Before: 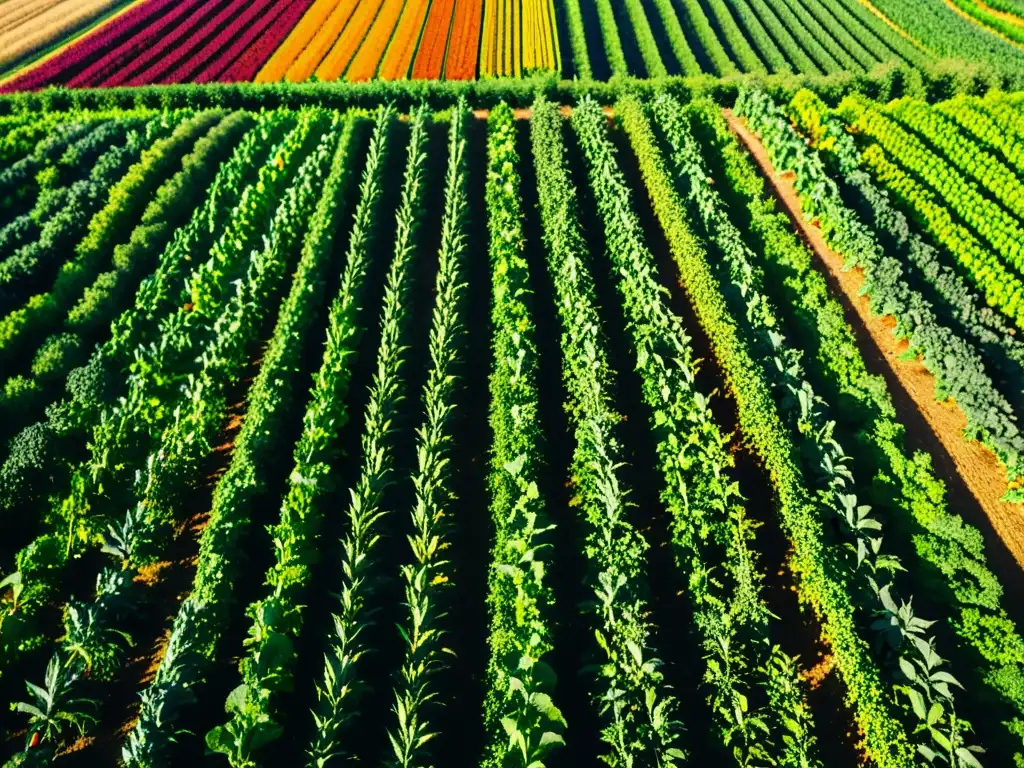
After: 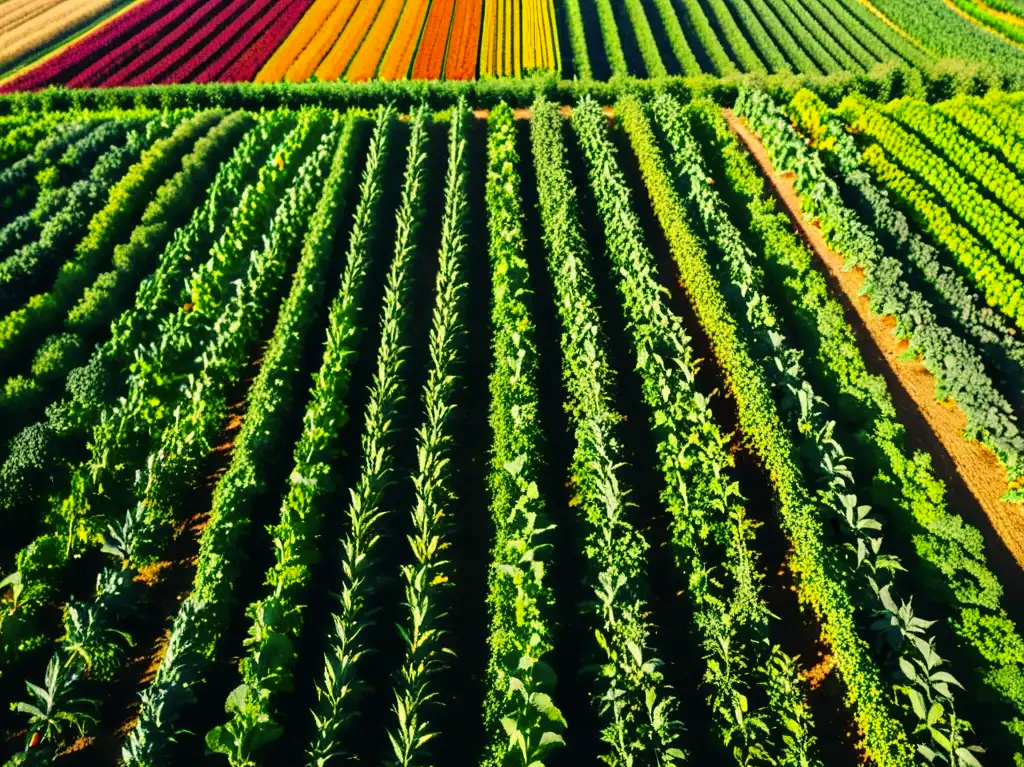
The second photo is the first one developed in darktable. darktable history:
crop: bottom 0.068%
color calibration: x 0.327, y 0.346, temperature 5591.5 K
local contrast: mode bilateral grid, contrast 14, coarseness 36, detail 105%, midtone range 0.2
